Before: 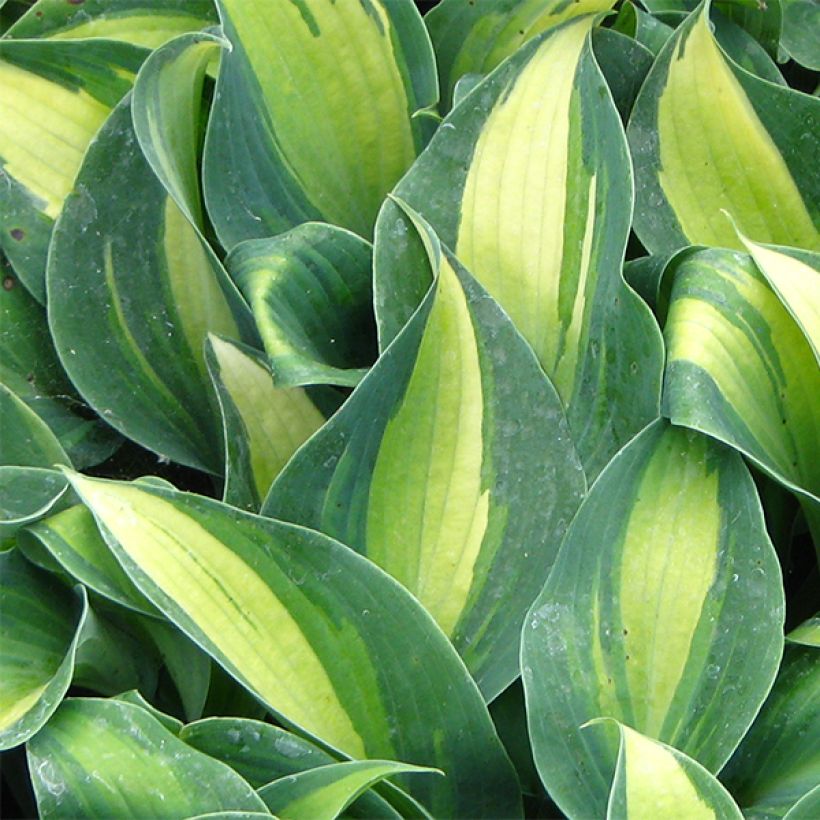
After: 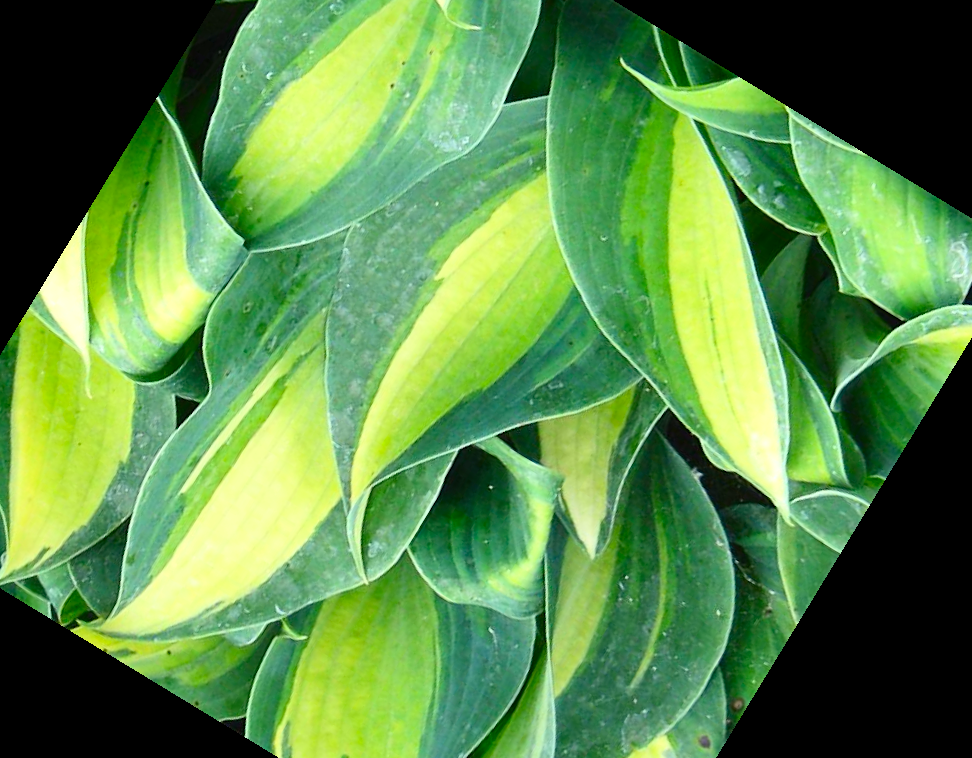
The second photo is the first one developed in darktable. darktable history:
crop and rotate: angle 148.68°, left 9.111%, top 15.603%, right 4.588%, bottom 17.041%
levels: levels [0, 0.478, 1]
contrast brightness saturation: contrast 0.23, brightness 0.1, saturation 0.29
